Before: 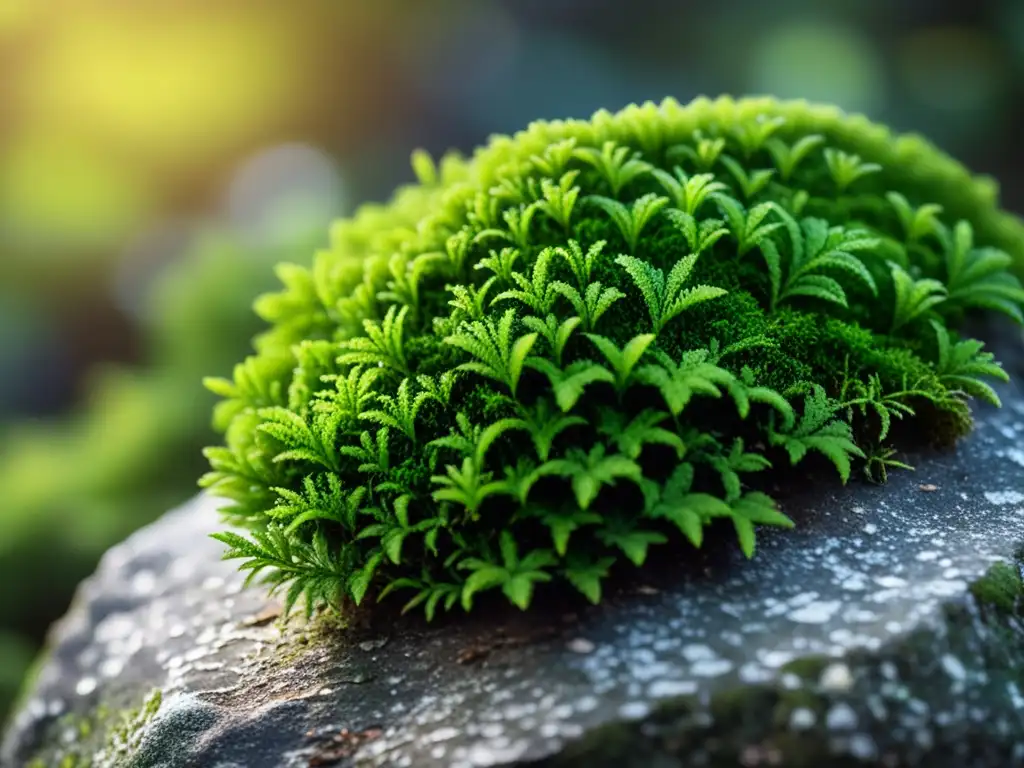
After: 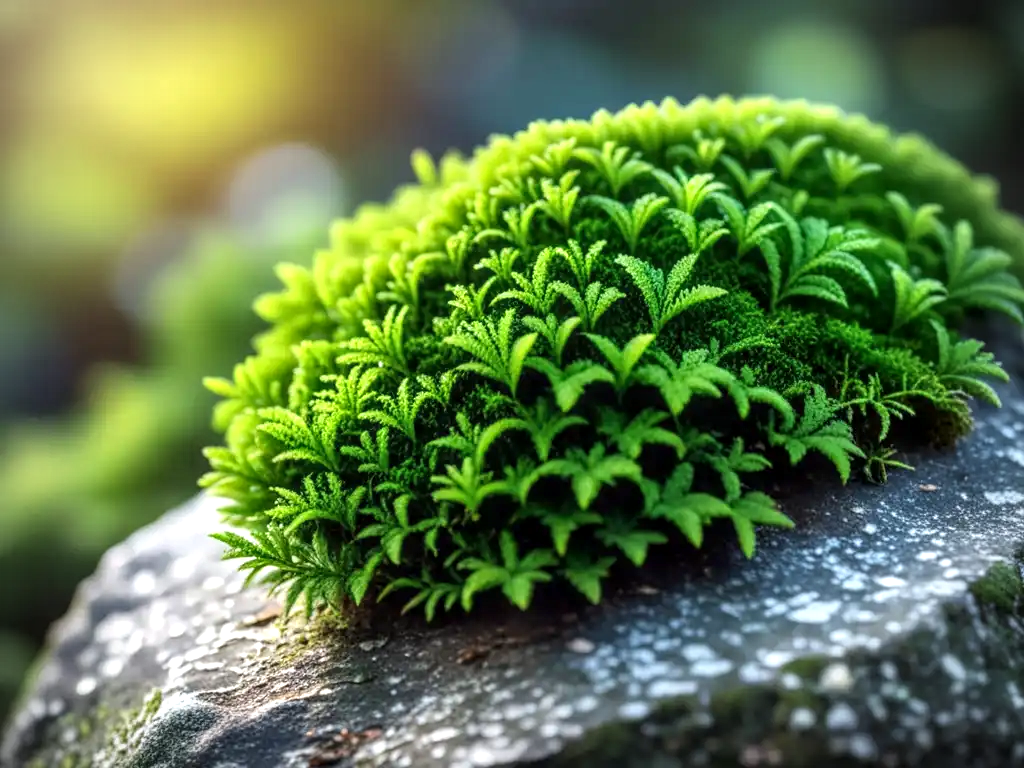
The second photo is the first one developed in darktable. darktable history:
exposure: black level correction 0, exposure 0.397 EV, compensate exposure bias true, compensate highlight preservation false
vignetting: unbound false
local contrast: on, module defaults
